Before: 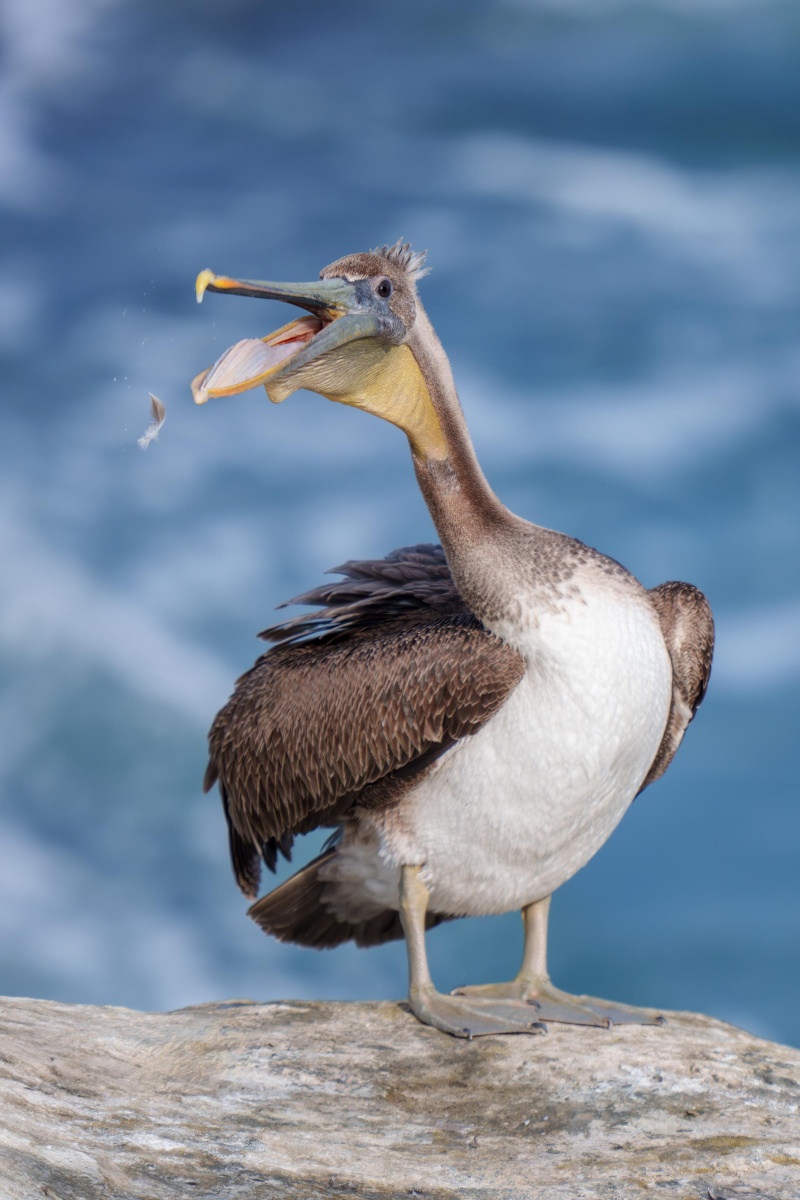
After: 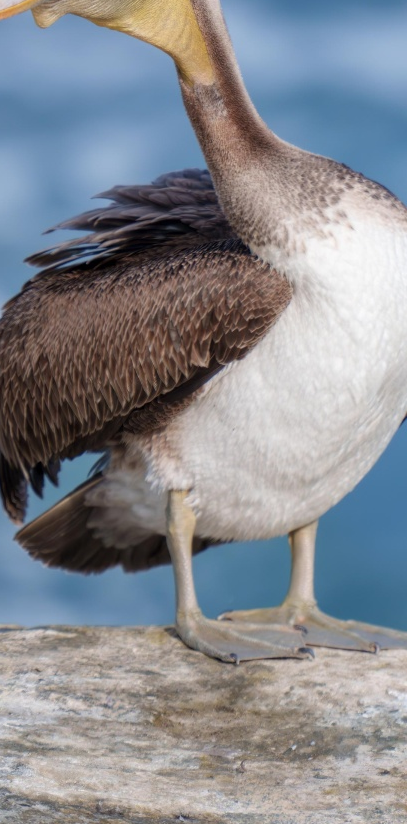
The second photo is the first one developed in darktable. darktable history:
crop and rotate: left 29.156%, top 31.289%, right 19.845%
